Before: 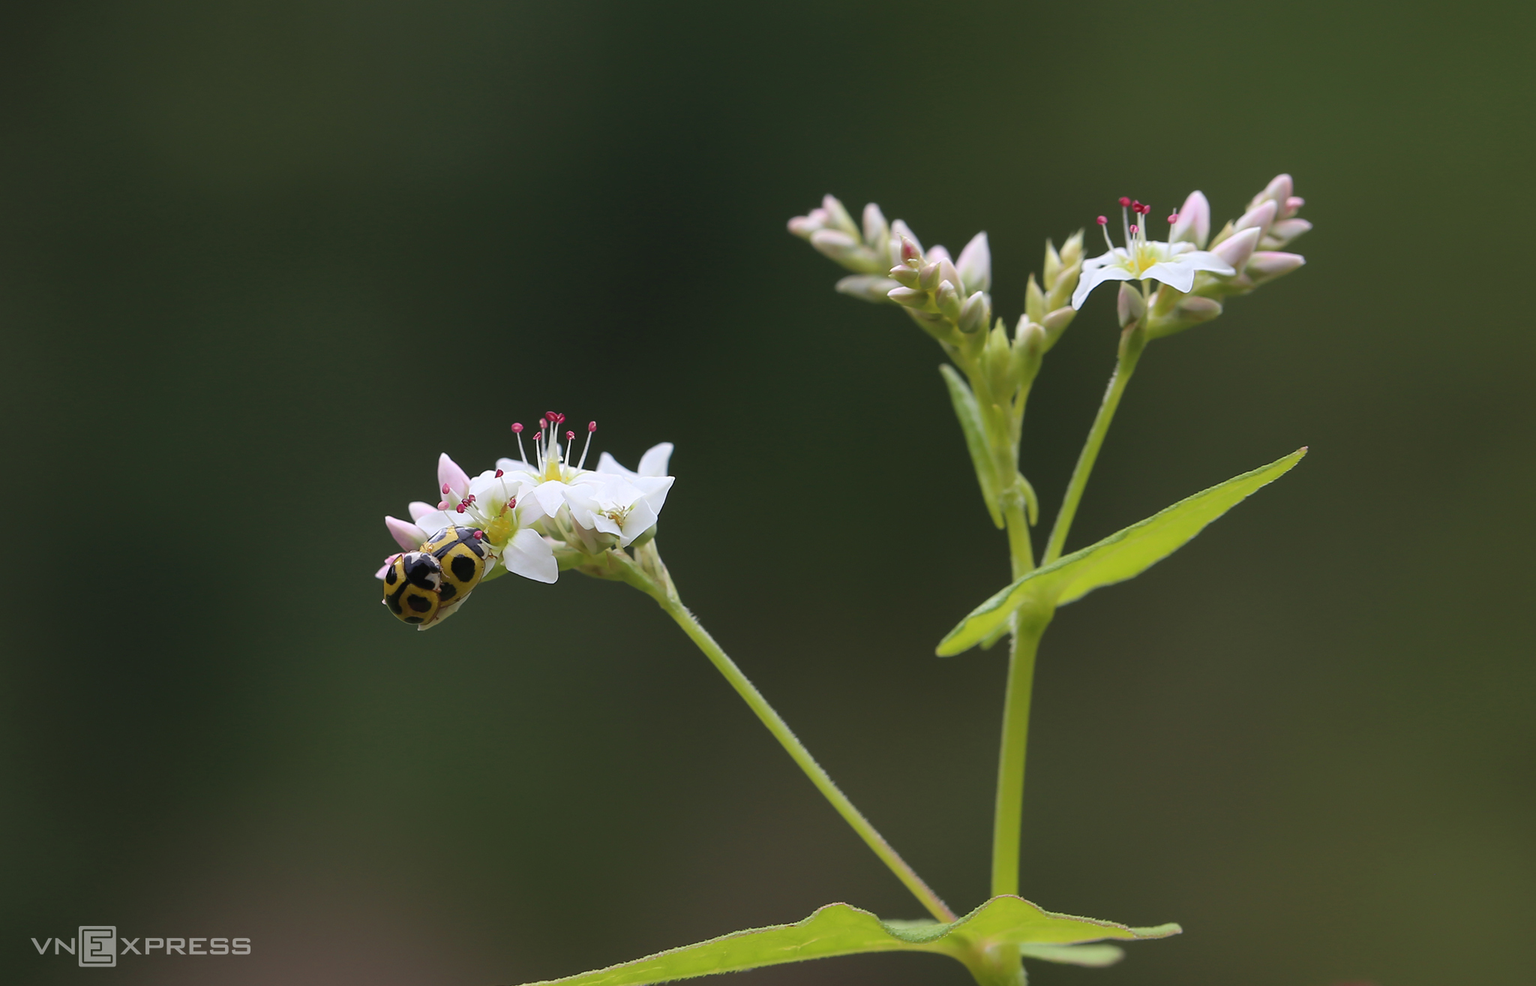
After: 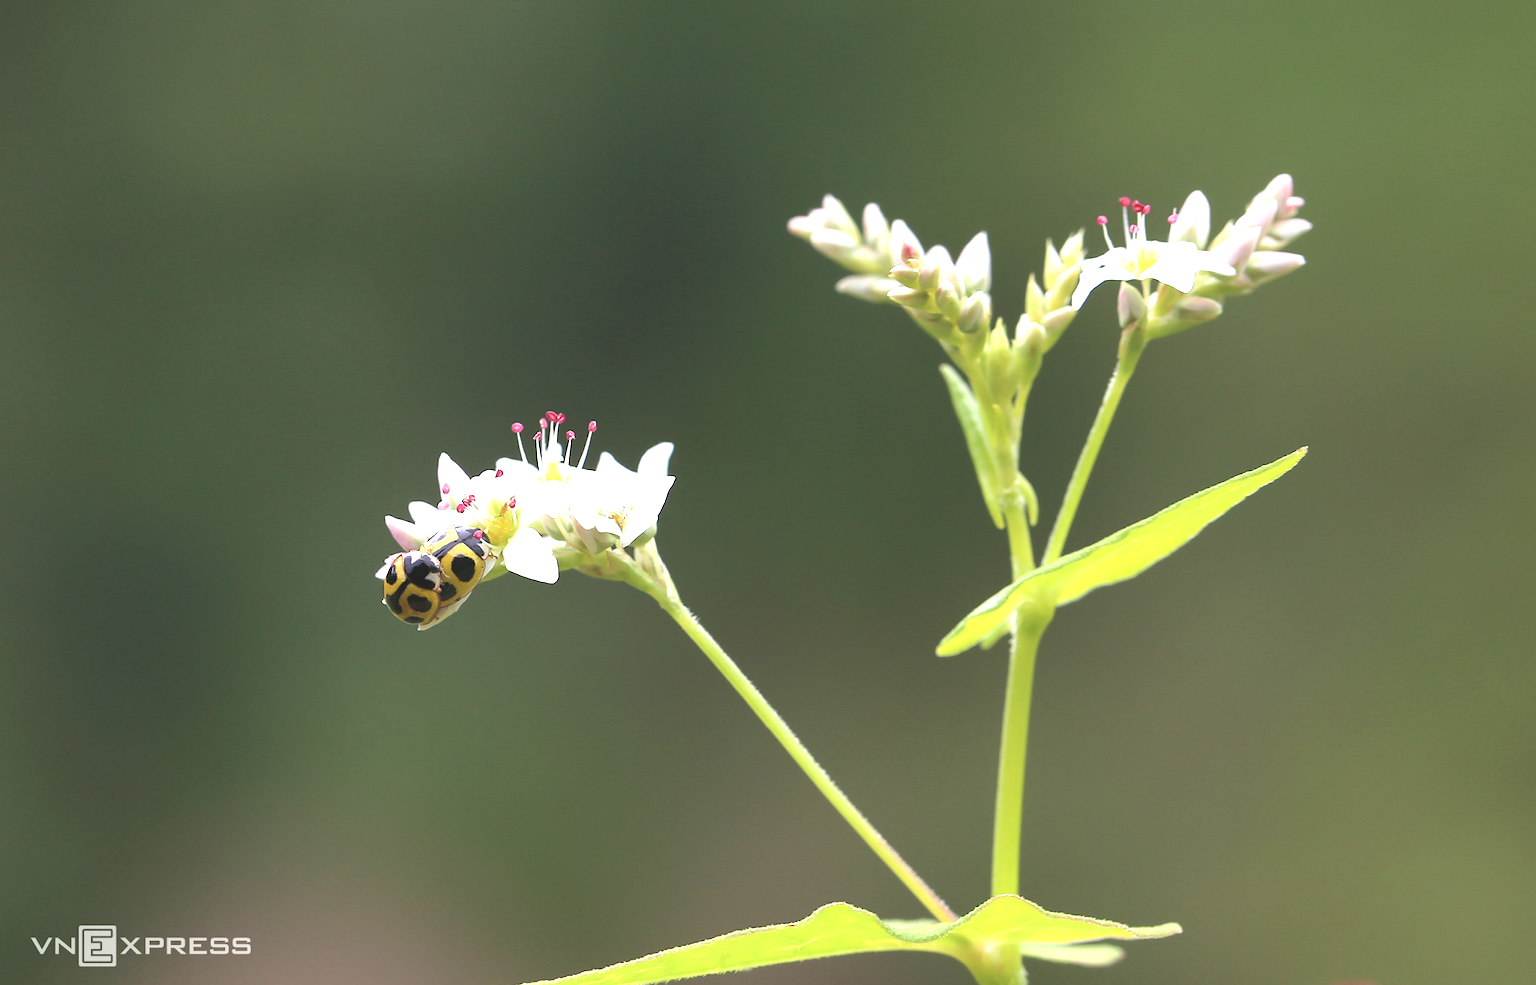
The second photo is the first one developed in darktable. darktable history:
base curve: curves: ch0 [(0, 0) (0.283, 0.295) (1, 1)], preserve colors none
contrast brightness saturation: contrast -0.1, saturation -0.1
exposure: black level correction 0, exposure 1.55 EV, compensate exposure bias true, compensate highlight preservation false
